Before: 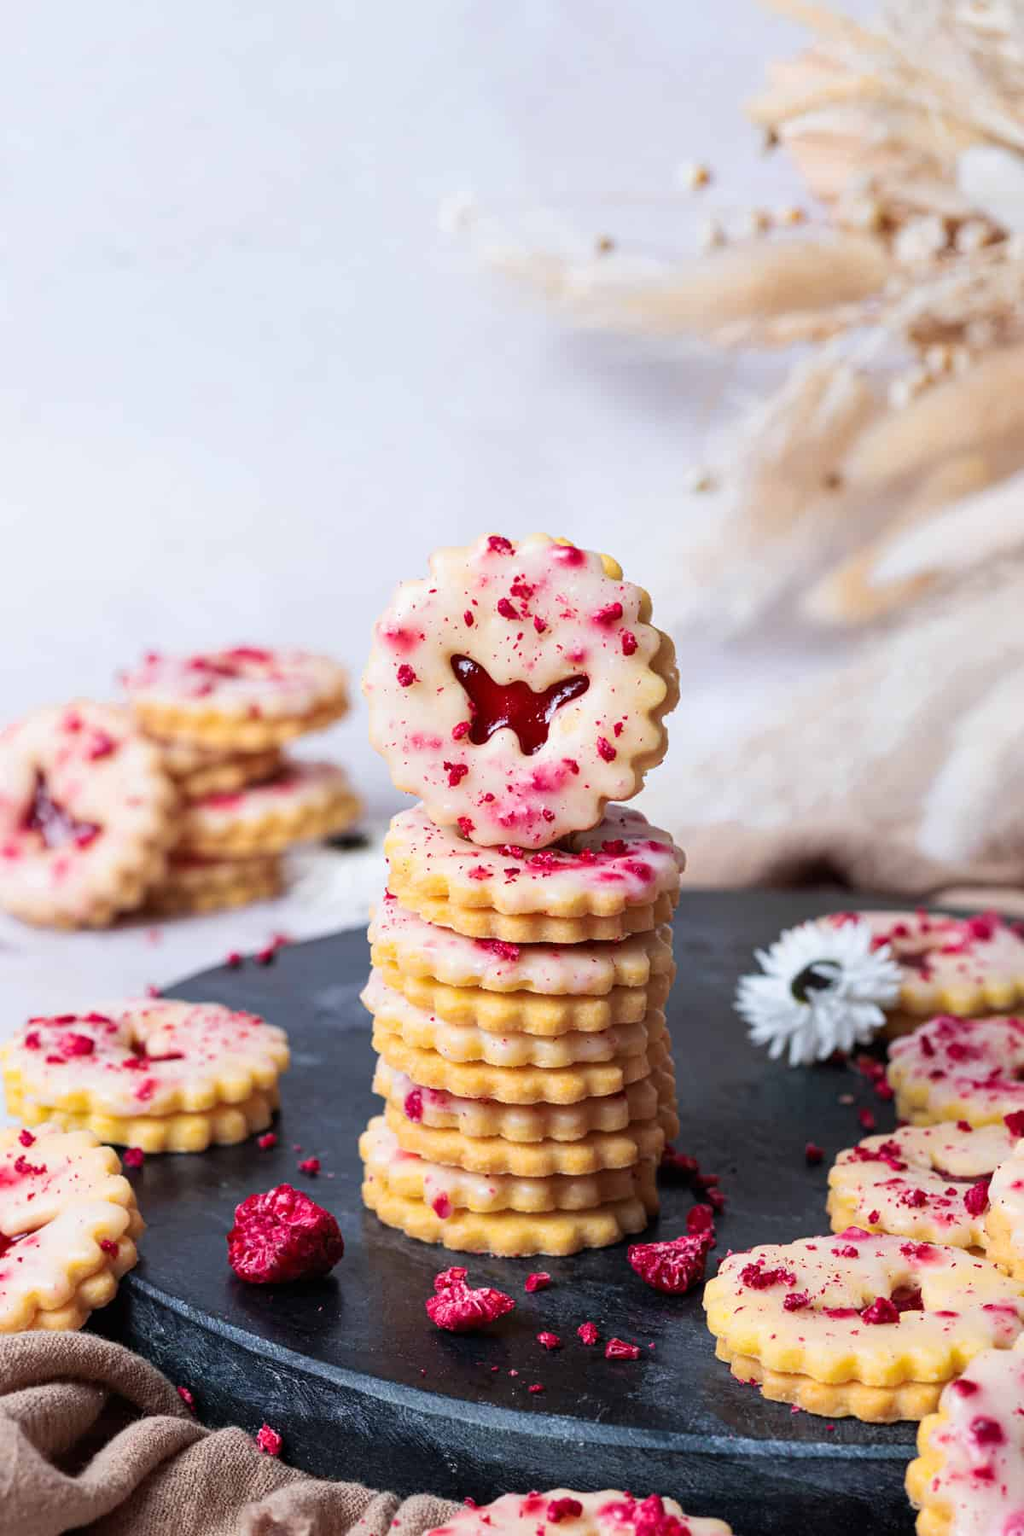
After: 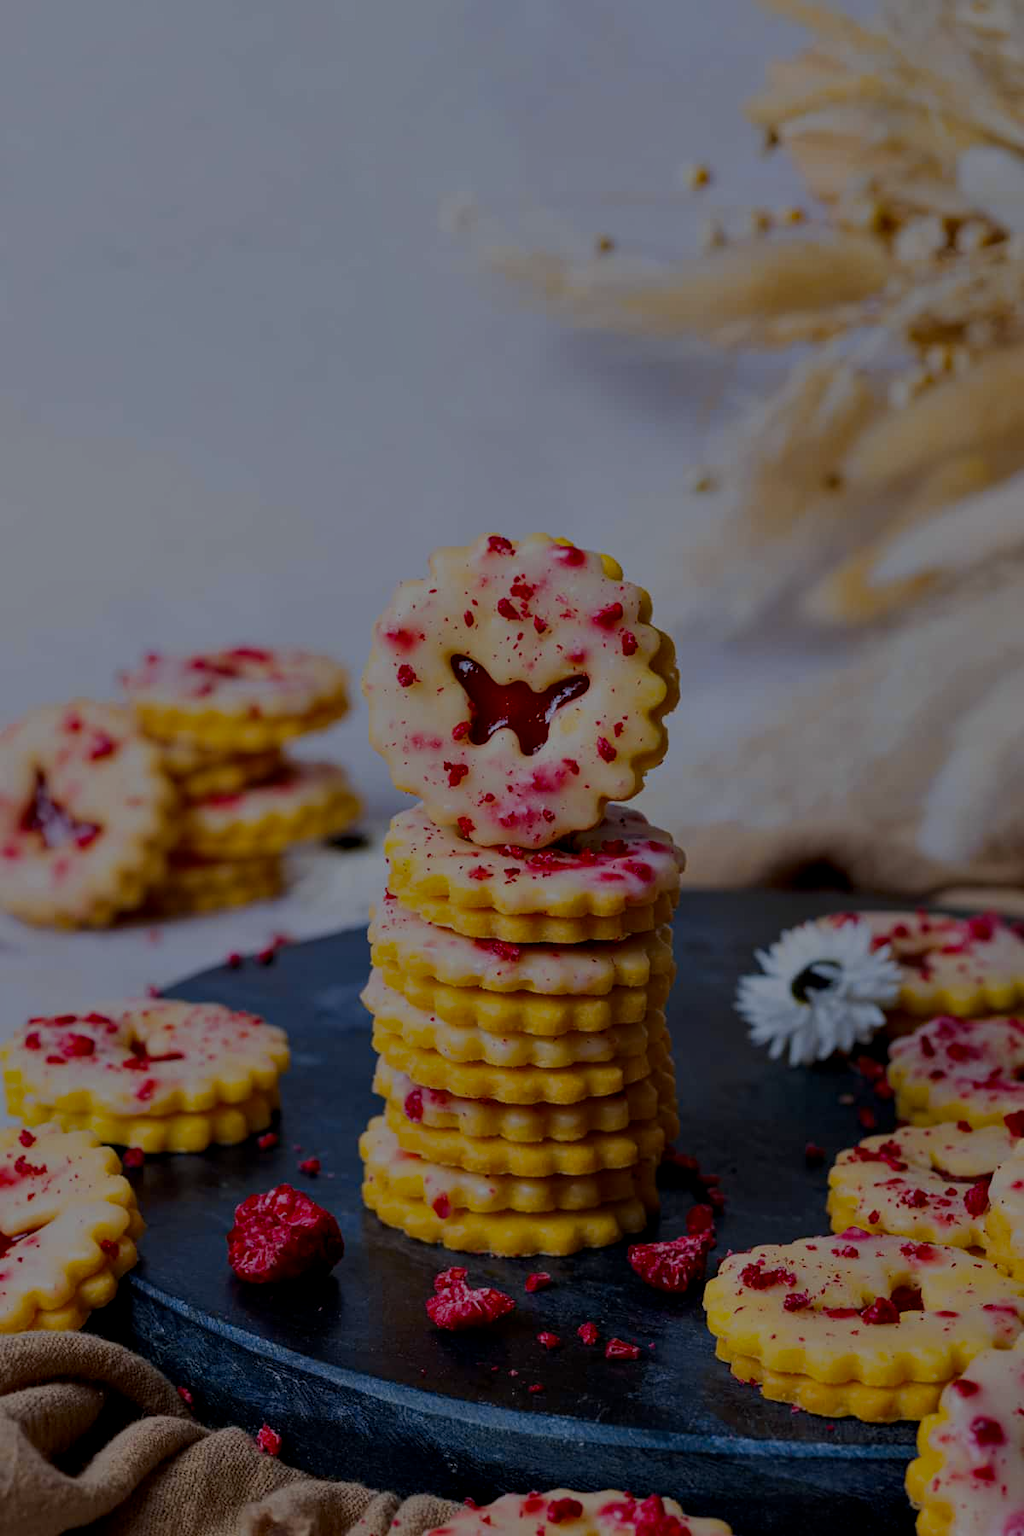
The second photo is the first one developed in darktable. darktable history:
contrast equalizer: octaves 7, y [[0.6 ×6], [0.55 ×6], [0 ×6], [0 ×6], [0 ×6]], mix 0.3
exposure: exposure -2.002 EV, compensate highlight preservation false
color contrast: green-magenta contrast 1.12, blue-yellow contrast 1.95, unbound 0
